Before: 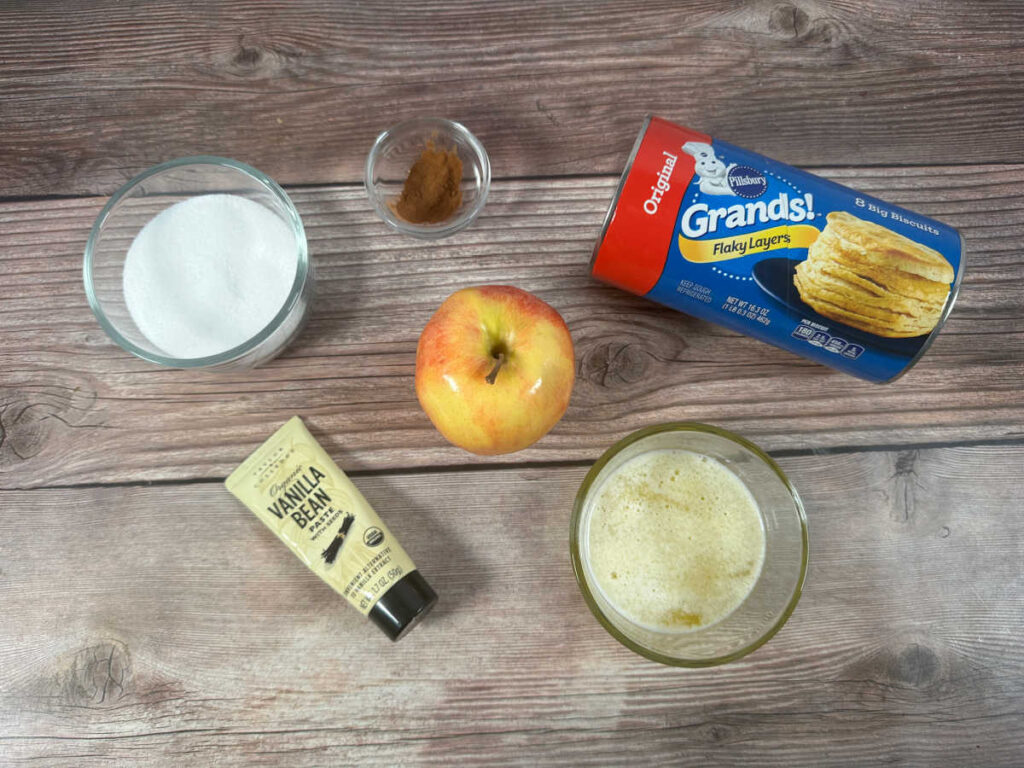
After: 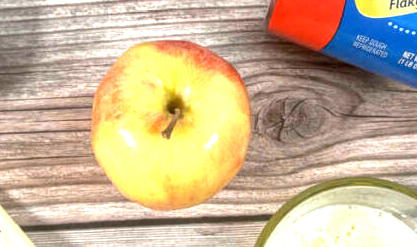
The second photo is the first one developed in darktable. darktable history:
exposure: black level correction 0, exposure 1.2 EV, compensate highlight preservation false
crop: left 31.678%, top 31.913%, right 27.592%, bottom 35.87%
local contrast: detail 130%
